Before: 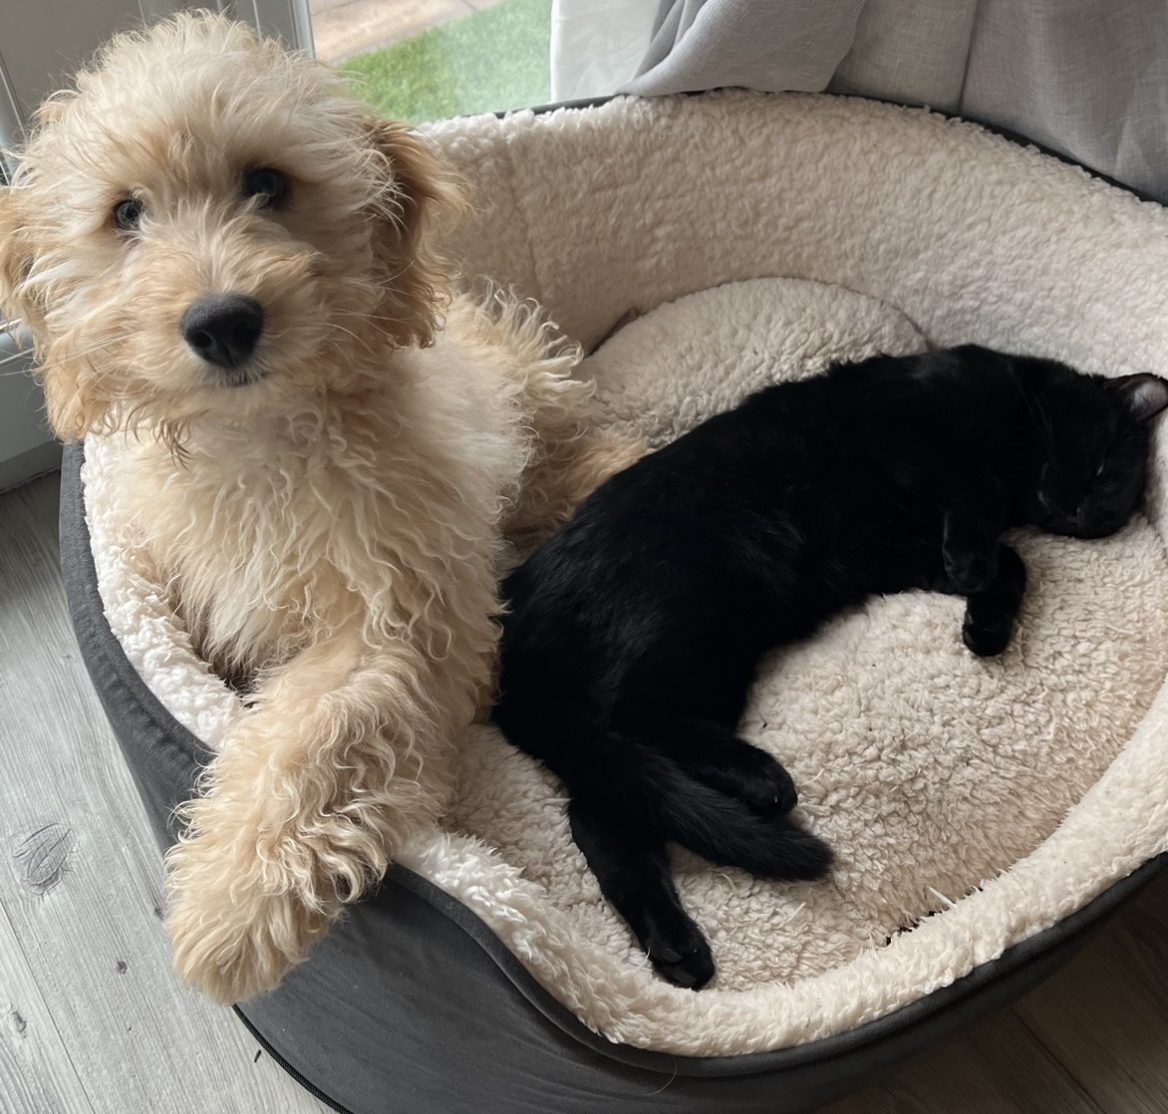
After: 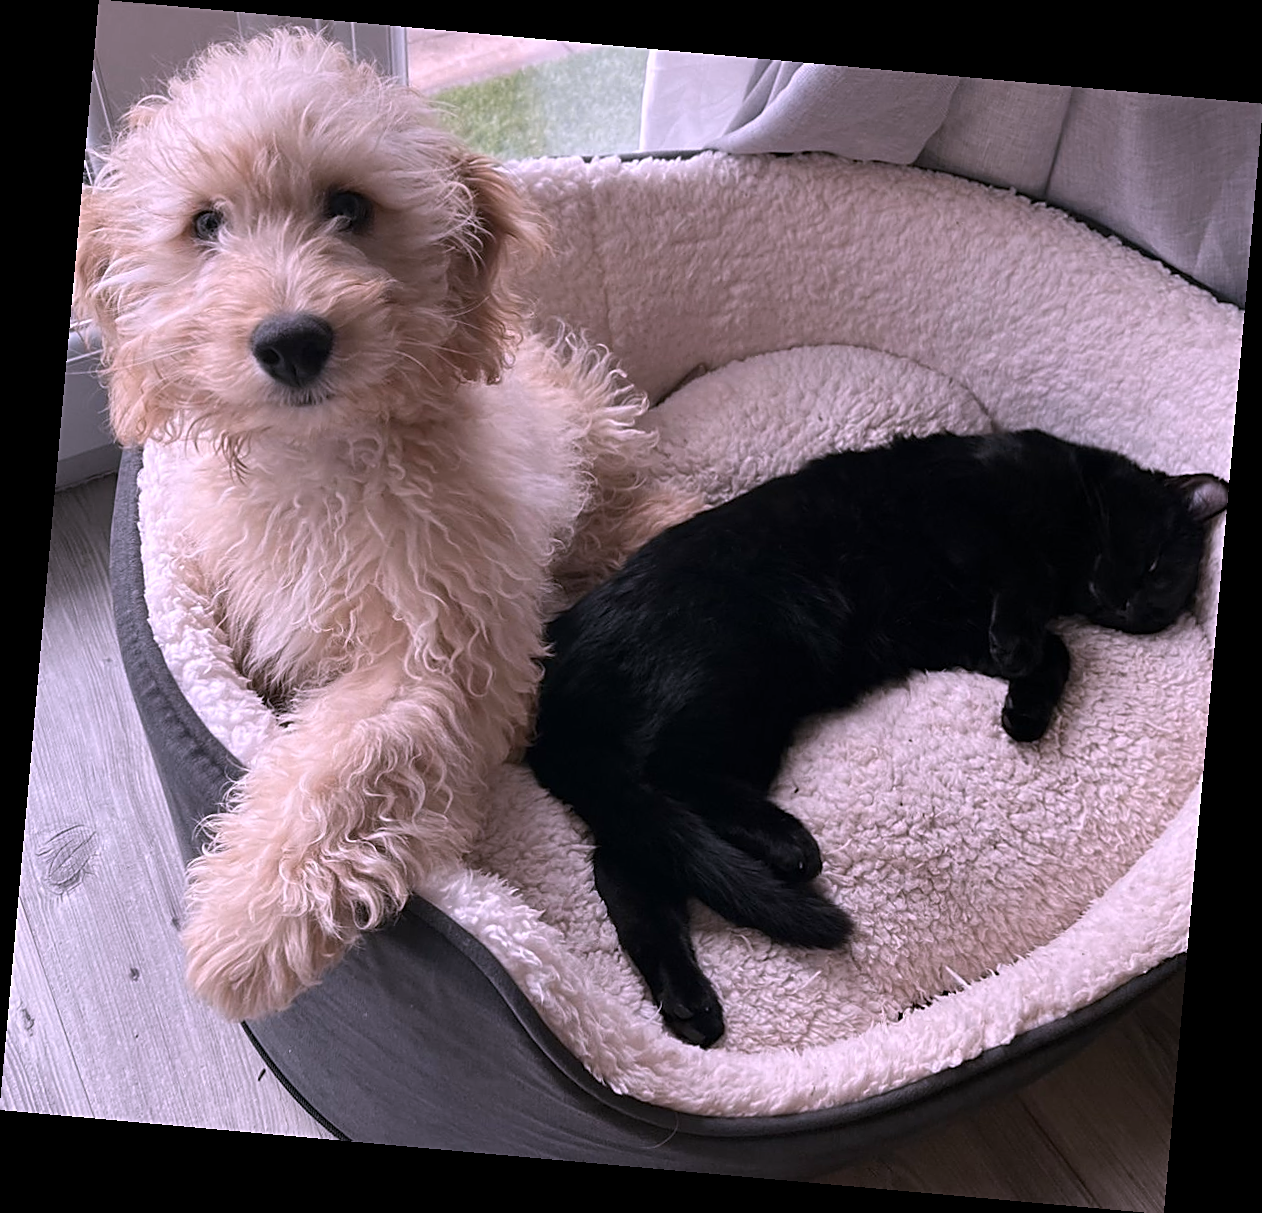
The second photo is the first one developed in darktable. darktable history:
sharpen: on, module defaults
rotate and perspective: rotation 5.12°, automatic cropping off
color correction: highlights a* 15.46, highlights b* -20.56
